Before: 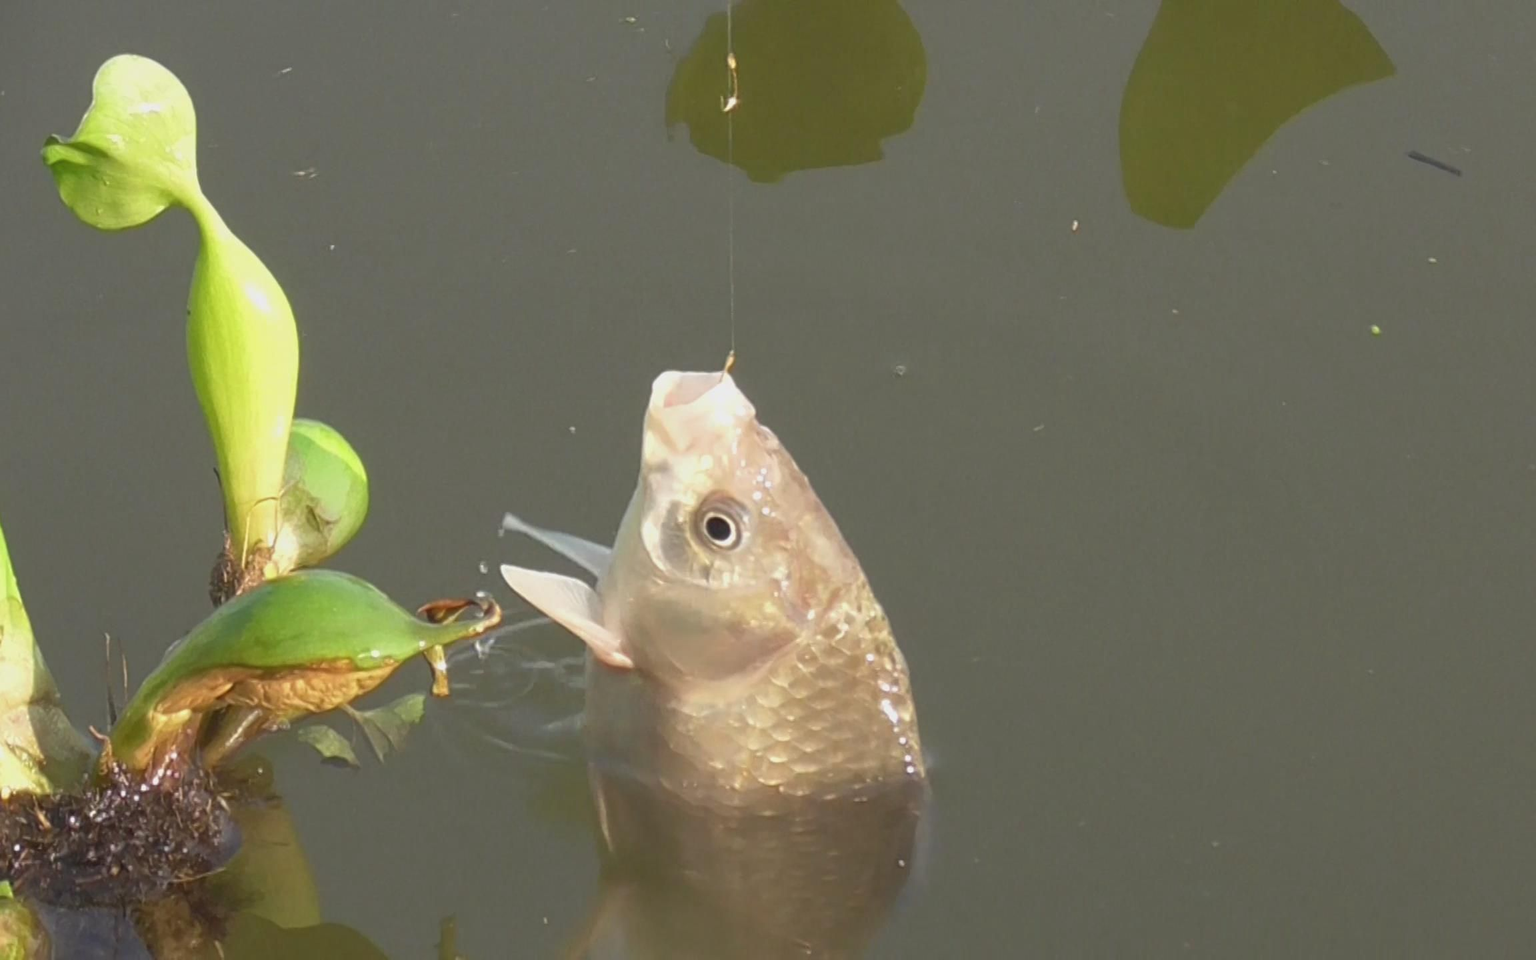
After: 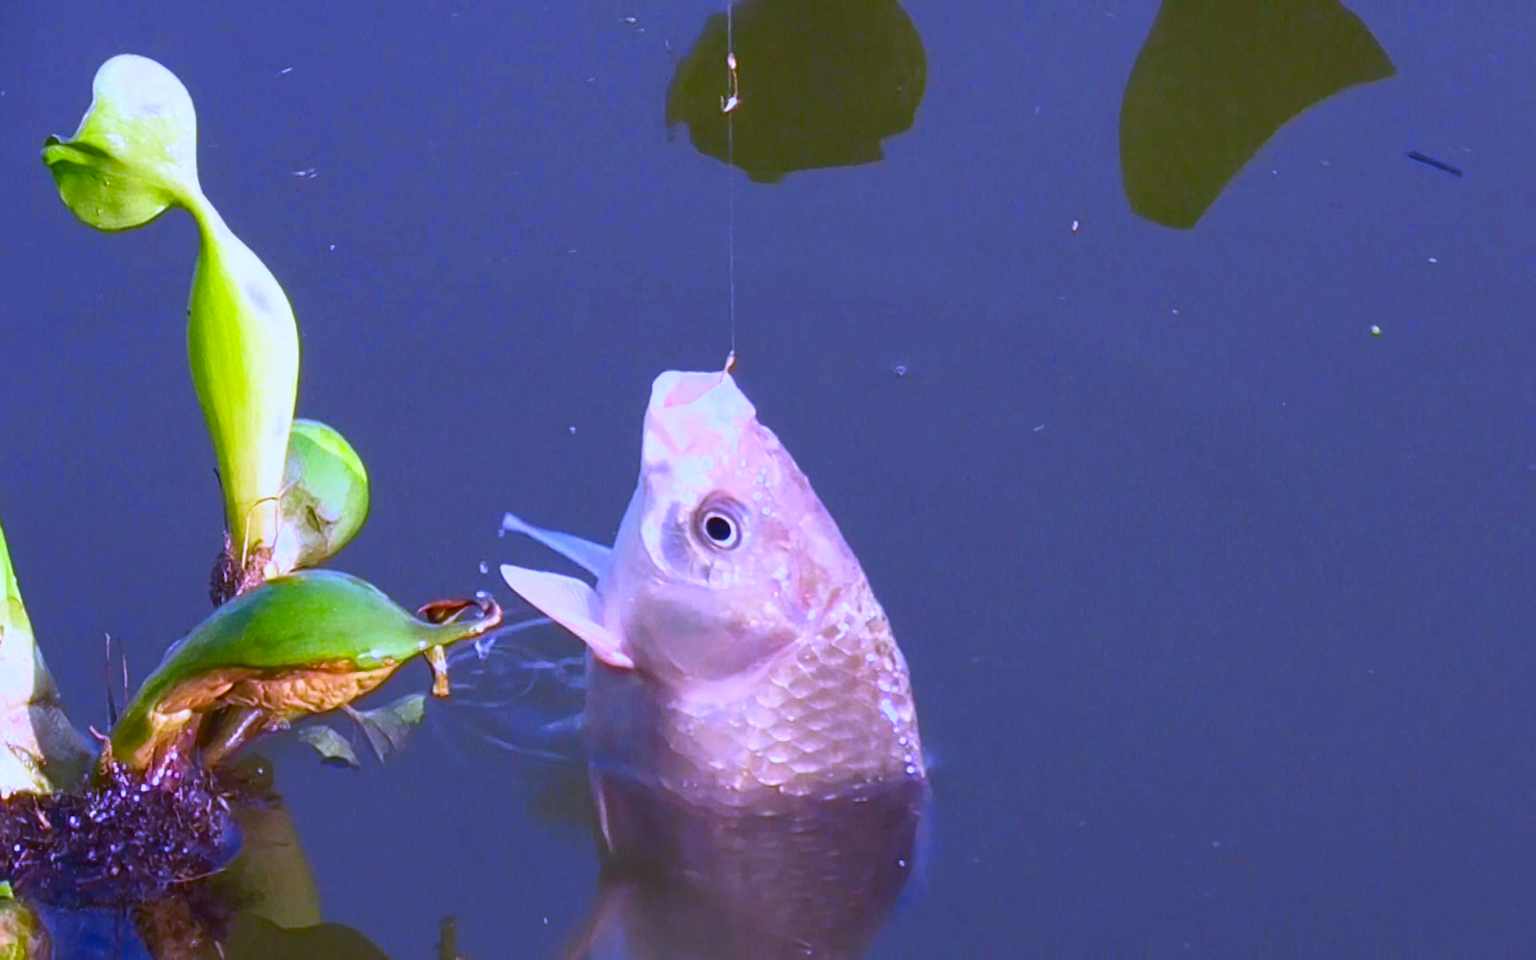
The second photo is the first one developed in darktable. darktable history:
color balance rgb: linear chroma grading › global chroma 15%, perceptual saturation grading › global saturation 30%
contrast brightness saturation: contrast 0.19, brightness -0.11, saturation 0.21
white balance: red 0.98, blue 1.61
